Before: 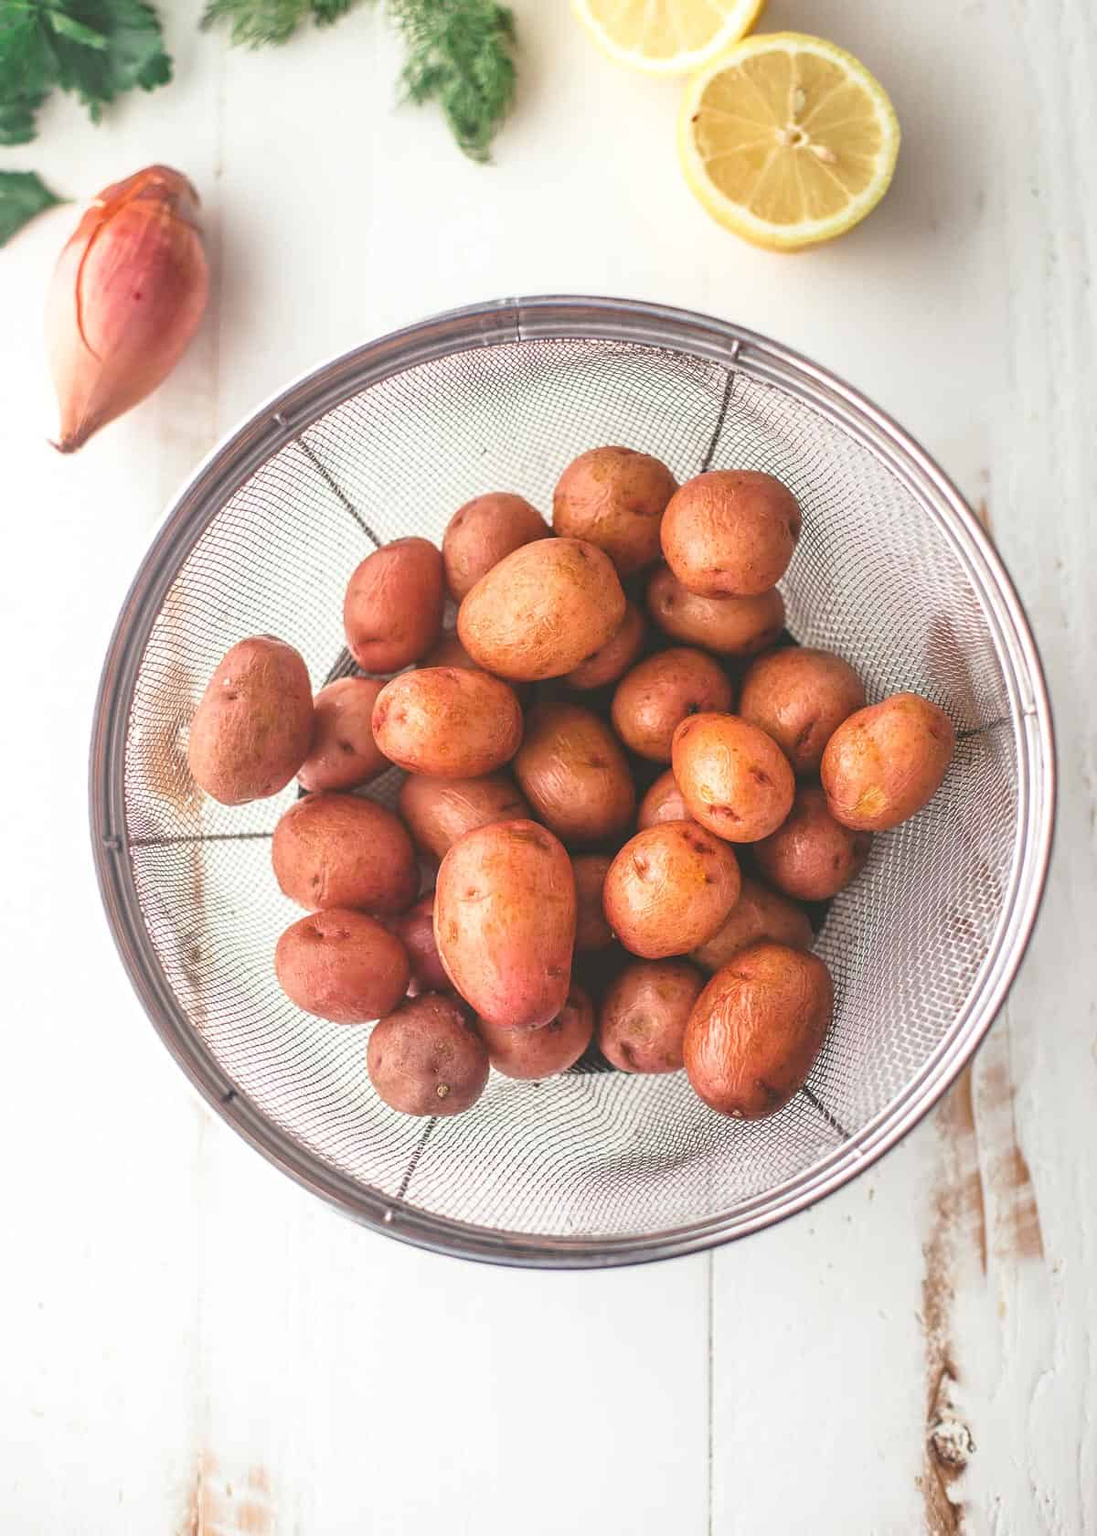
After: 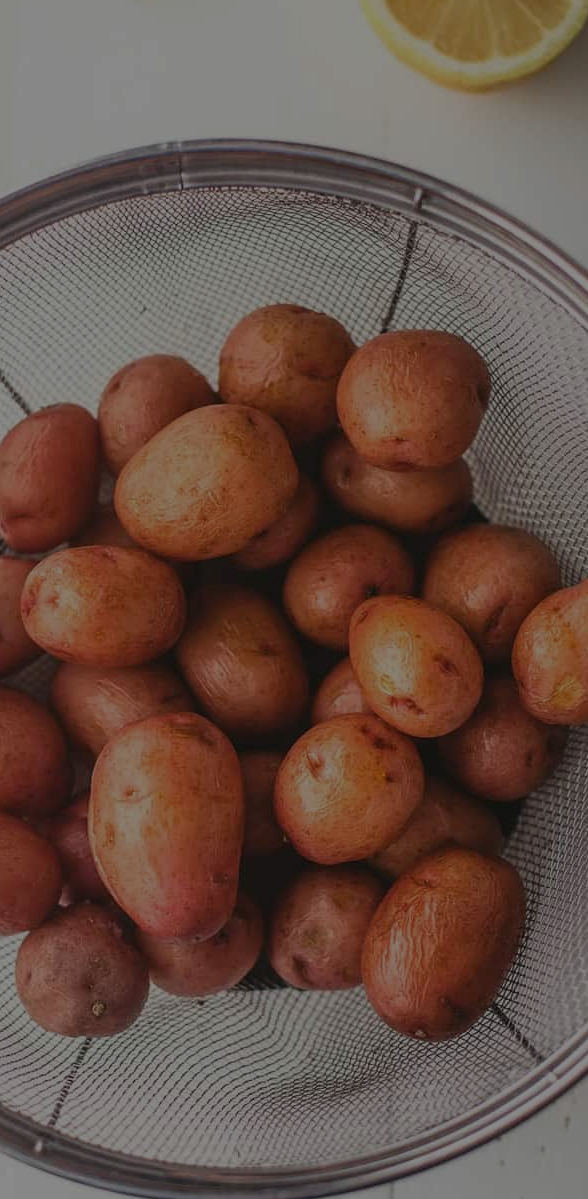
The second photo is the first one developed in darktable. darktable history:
exposure: exposure -1.984 EV, compensate exposure bias true, compensate highlight preservation false
crop: left 32.214%, top 10.997%, right 18.727%, bottom 17.595%
